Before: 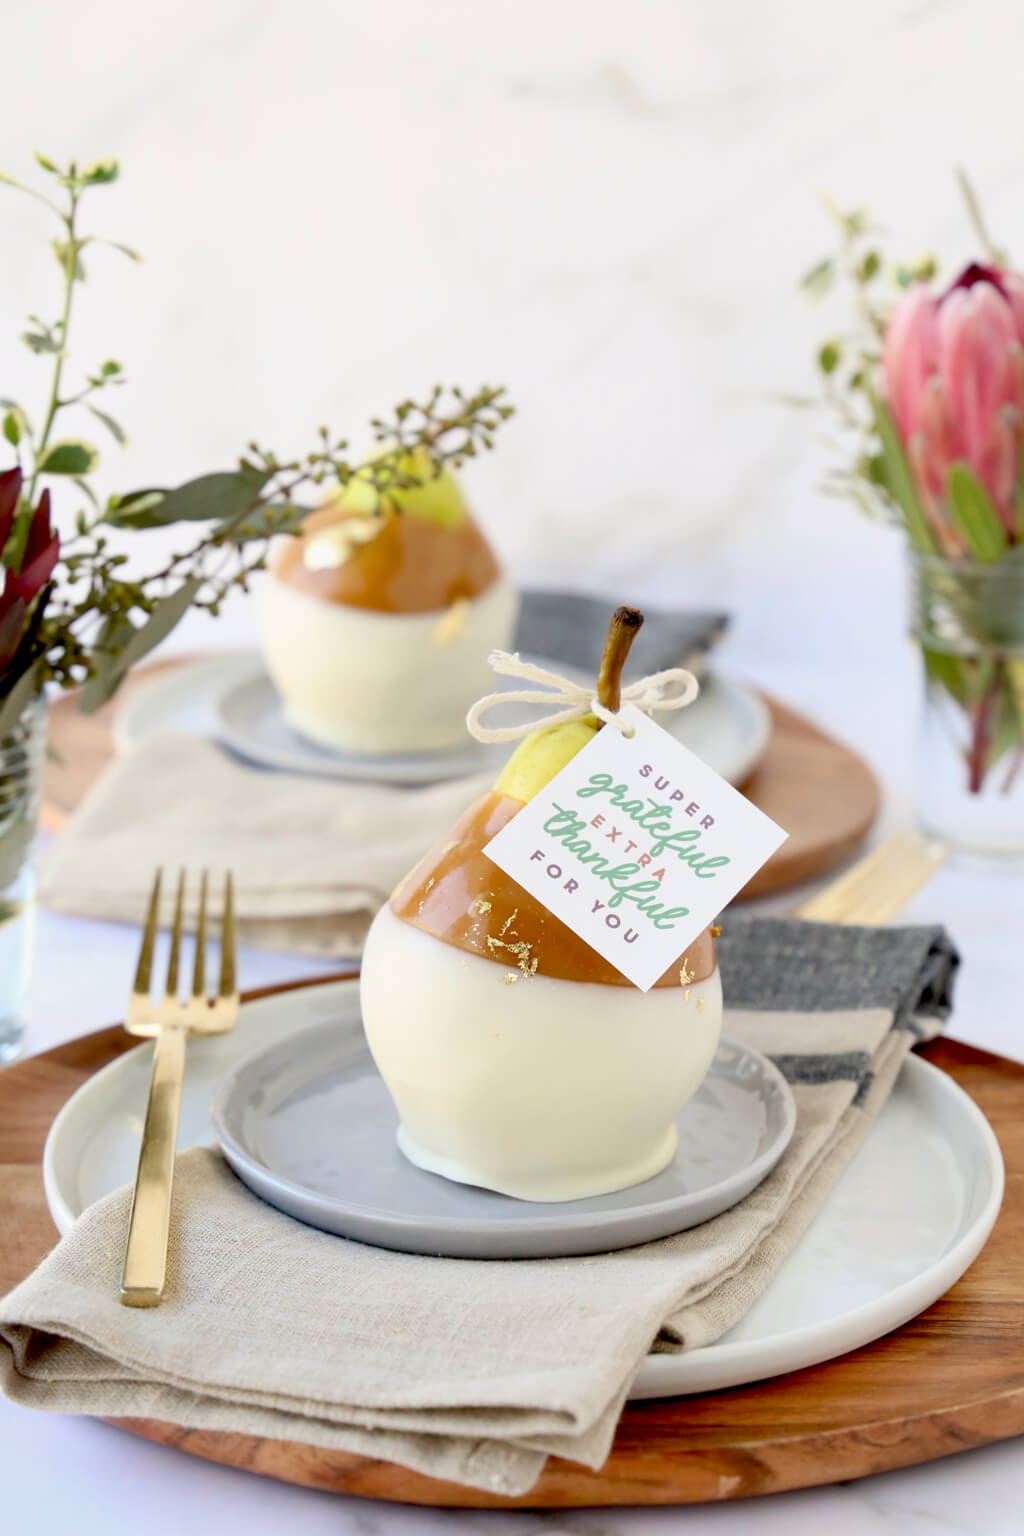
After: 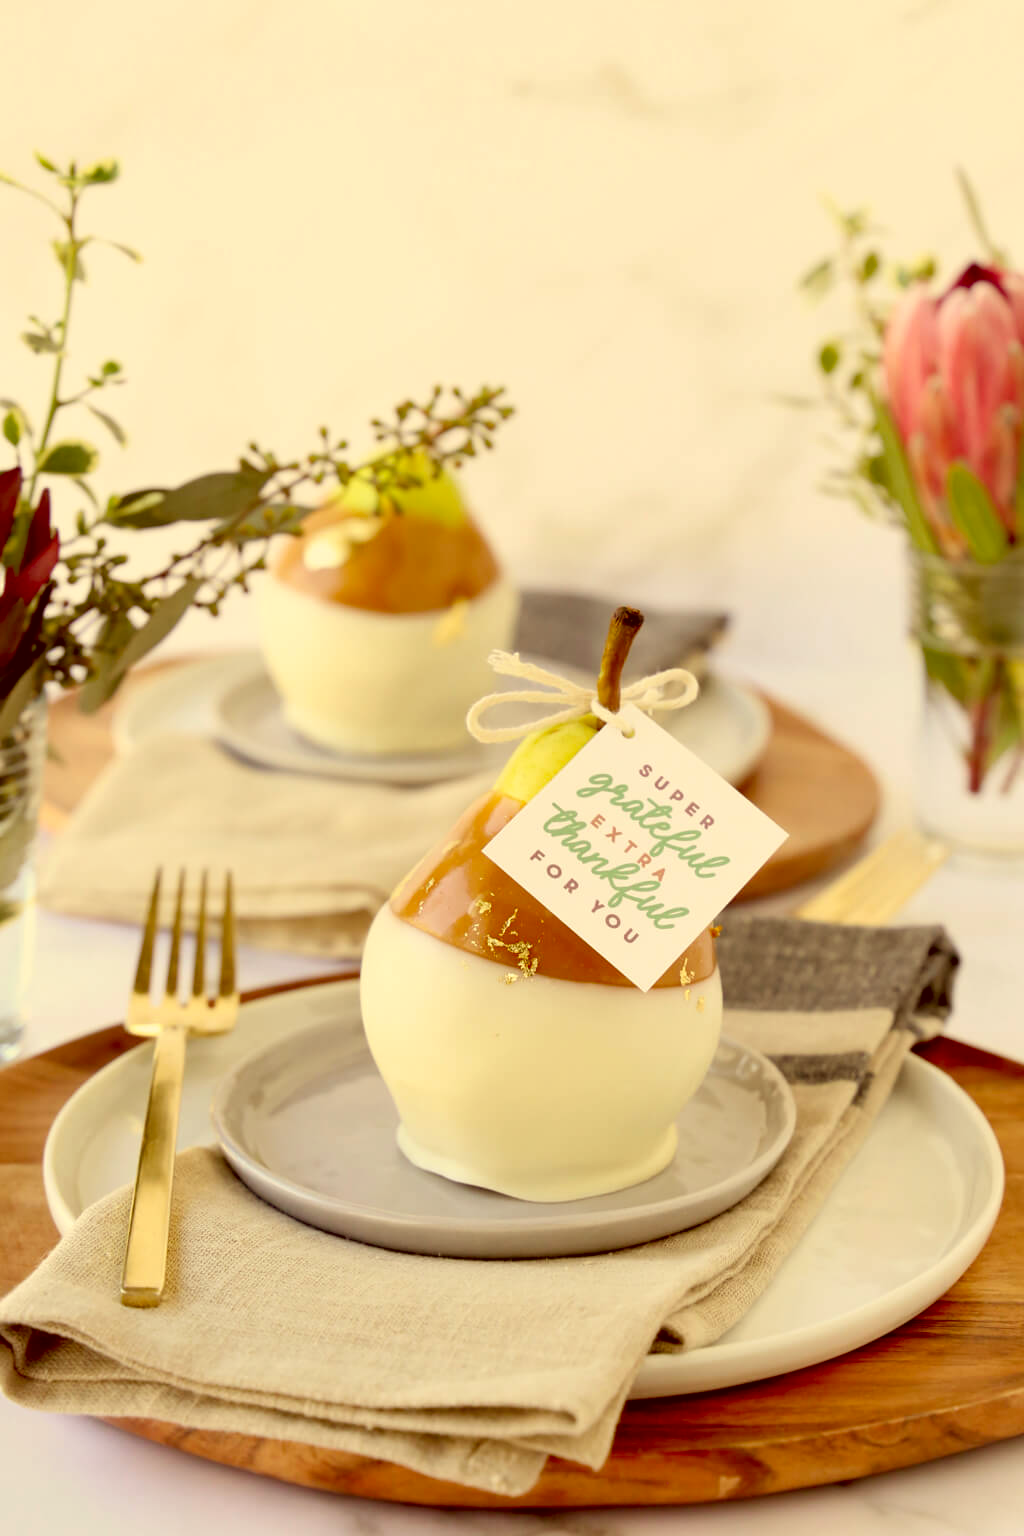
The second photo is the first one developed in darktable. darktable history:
color correction: highlights a* 1.23, highlights b* 24.63, shadows a* 15.79, shadows b* 24.75
